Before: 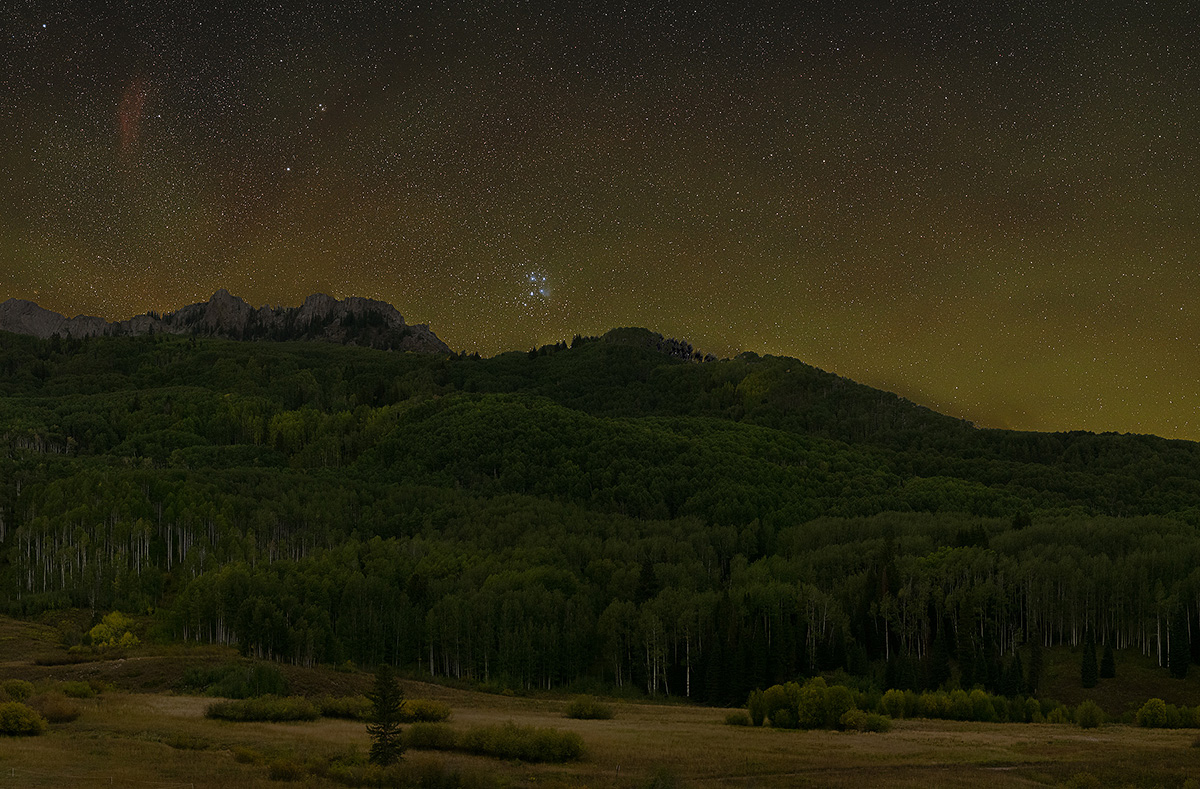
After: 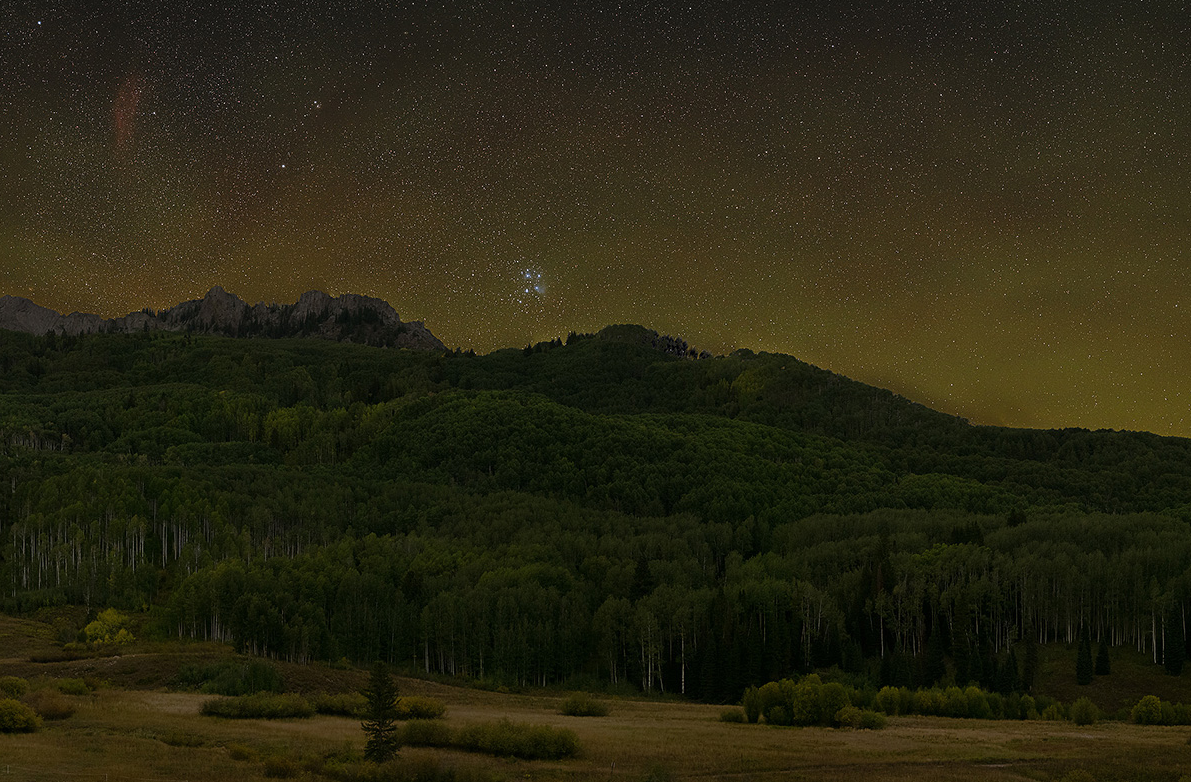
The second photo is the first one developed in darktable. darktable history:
crop: left 0.434%, top 0.485%, right 0.244%, bottom 0.386%
color zones: curves: ch0 [(0.25, 0.5) (0.463, 0.627) (0.484, 0.637) (0.75, 0.5)]
color balance rgb: perceptual saturation grading › global saturation -1%
